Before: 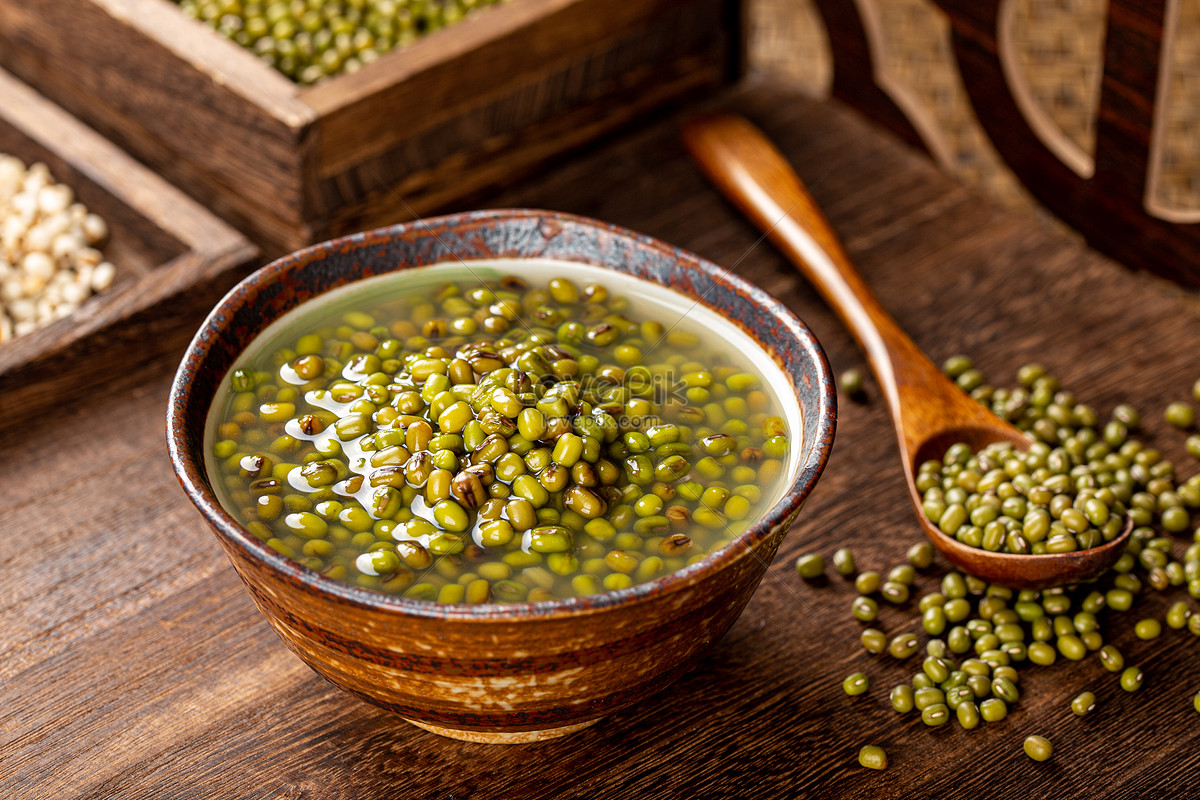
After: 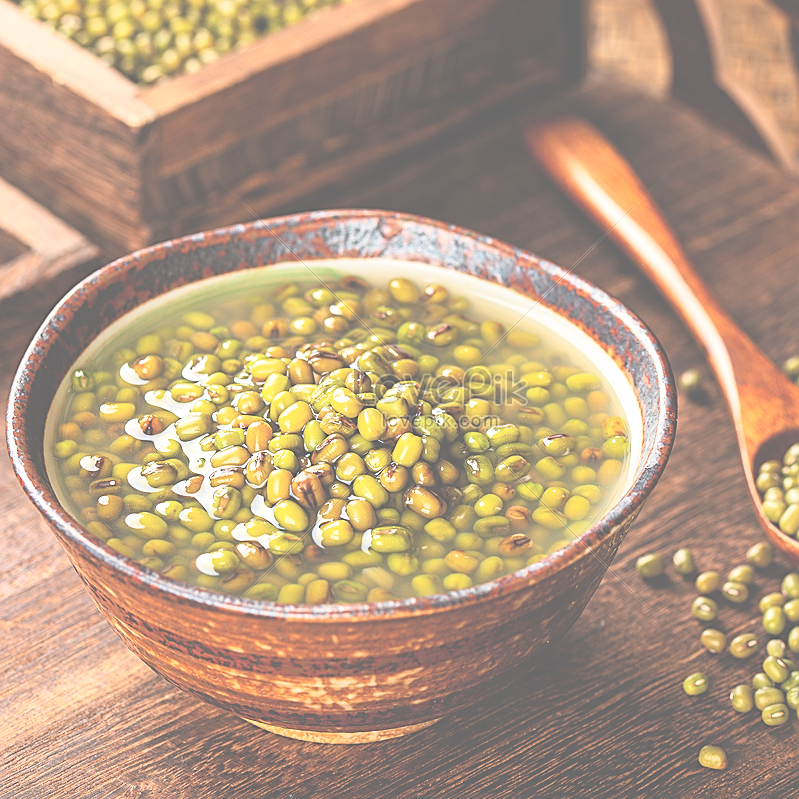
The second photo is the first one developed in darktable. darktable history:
sharpen: on, module defaults
base curve: curves: ch0 [(0, 0) (0.028, 0.03) (0.121, 0.232) (0.46, 0.748) (0.859, 0.968) (1, 1)]
exposure: black level correction -0.087, compensate highlight preservation false
crop and rotate: left 13.409%, right 19.924%
